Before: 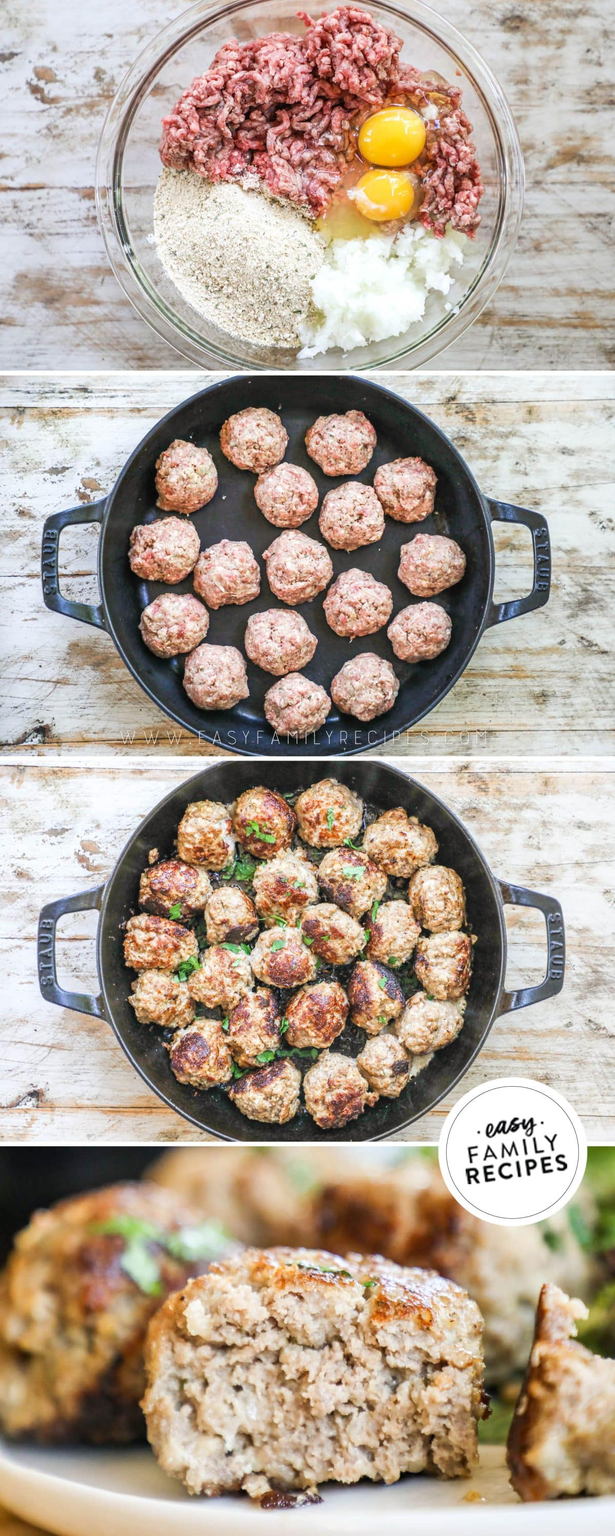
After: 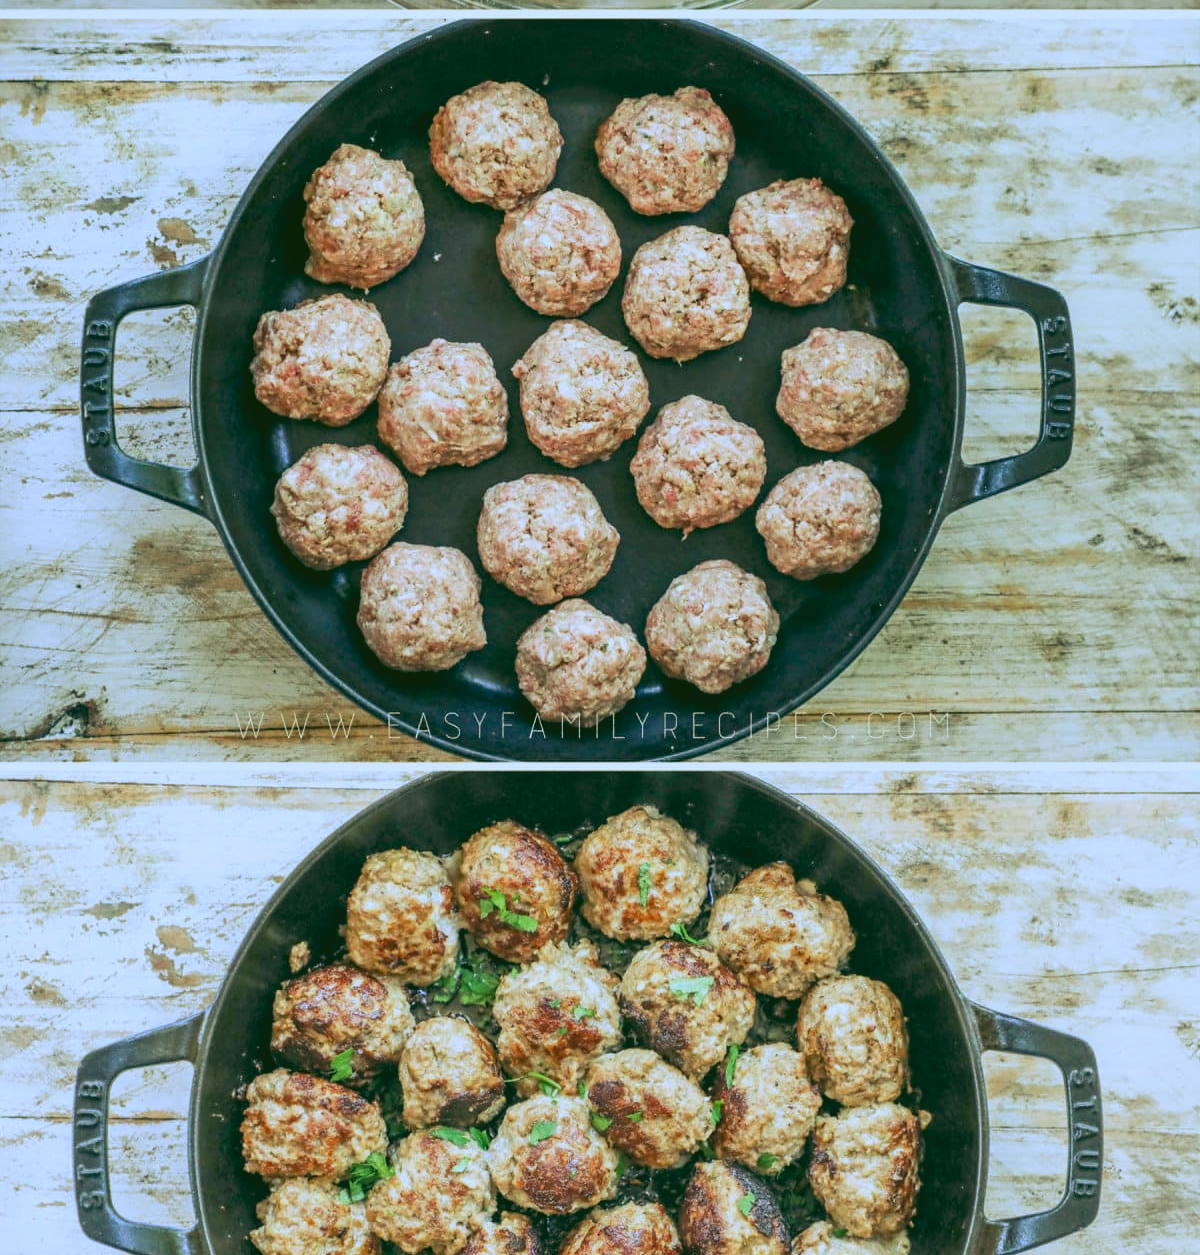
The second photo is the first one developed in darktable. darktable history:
crop and rotate: top 23.84%, bottom 34.294%
tone equalizer: on, module defaults
color correction: highlights a* -0.772, highlights b* -8.92
white balance: red 0.978, blue 0.999
rgb curve: curves: ch0 [(0.123, 0.061) (0.995, 0.887)]; ch1 [(0.06, 0.116) (1, 0.906)]; ch2 [(0, 0) (0.824, 0.69) (1, 1)], mode RGB, independent channels, compensate middle gray true
